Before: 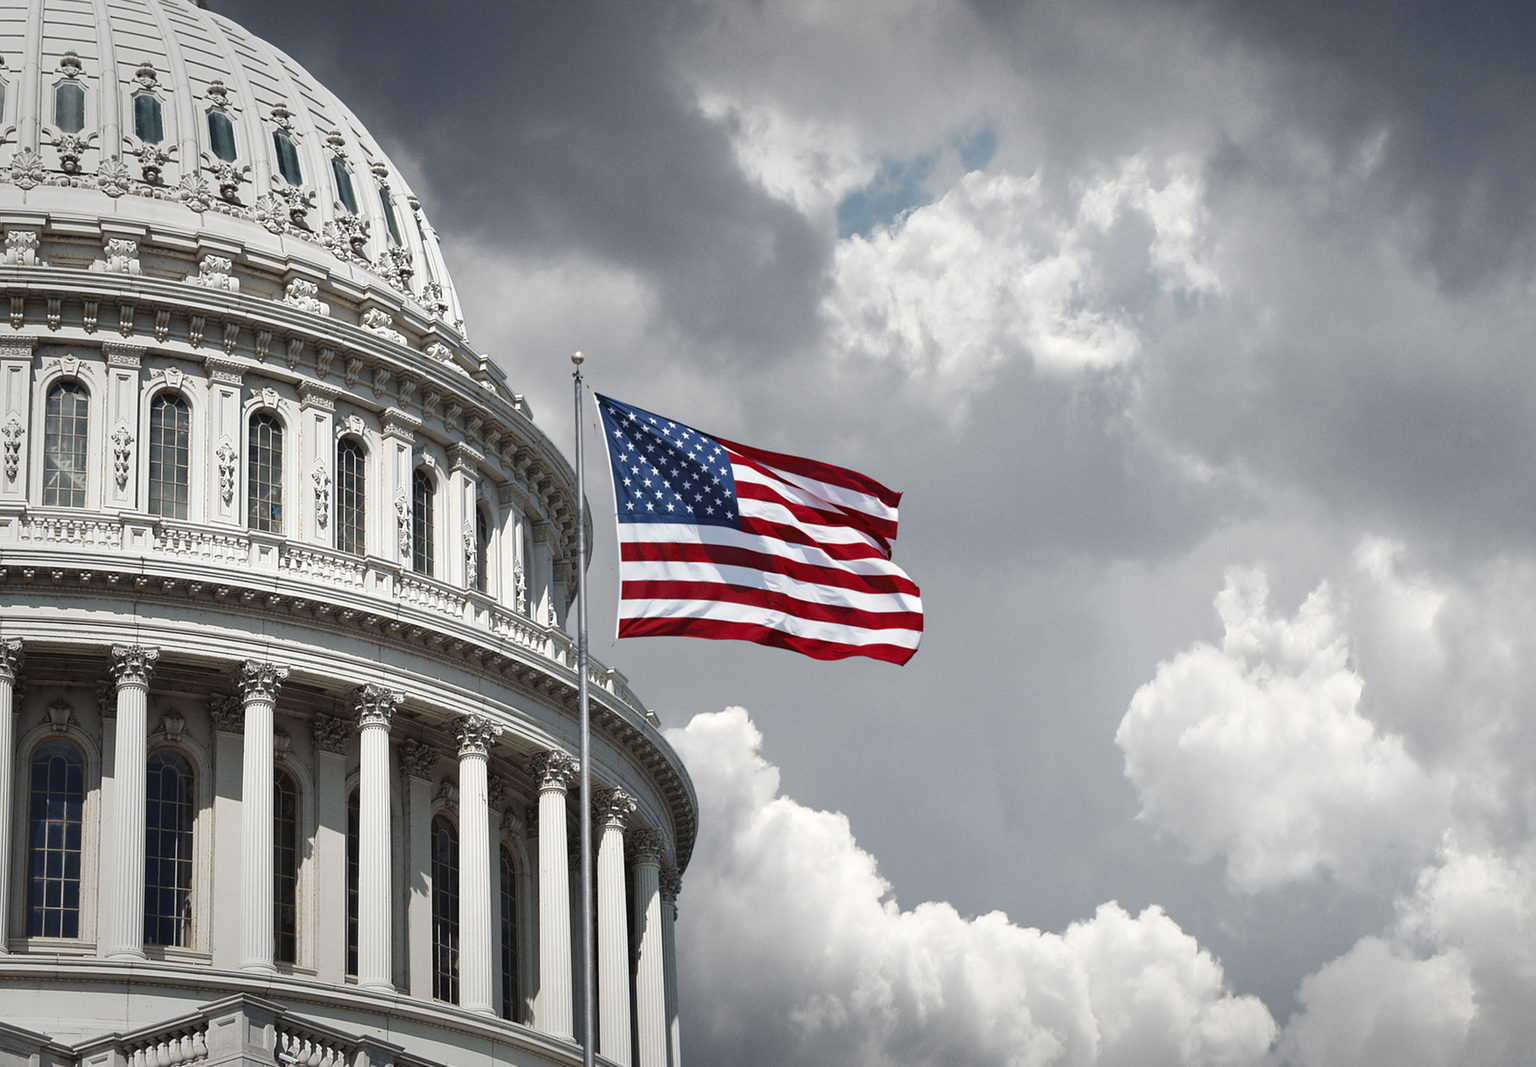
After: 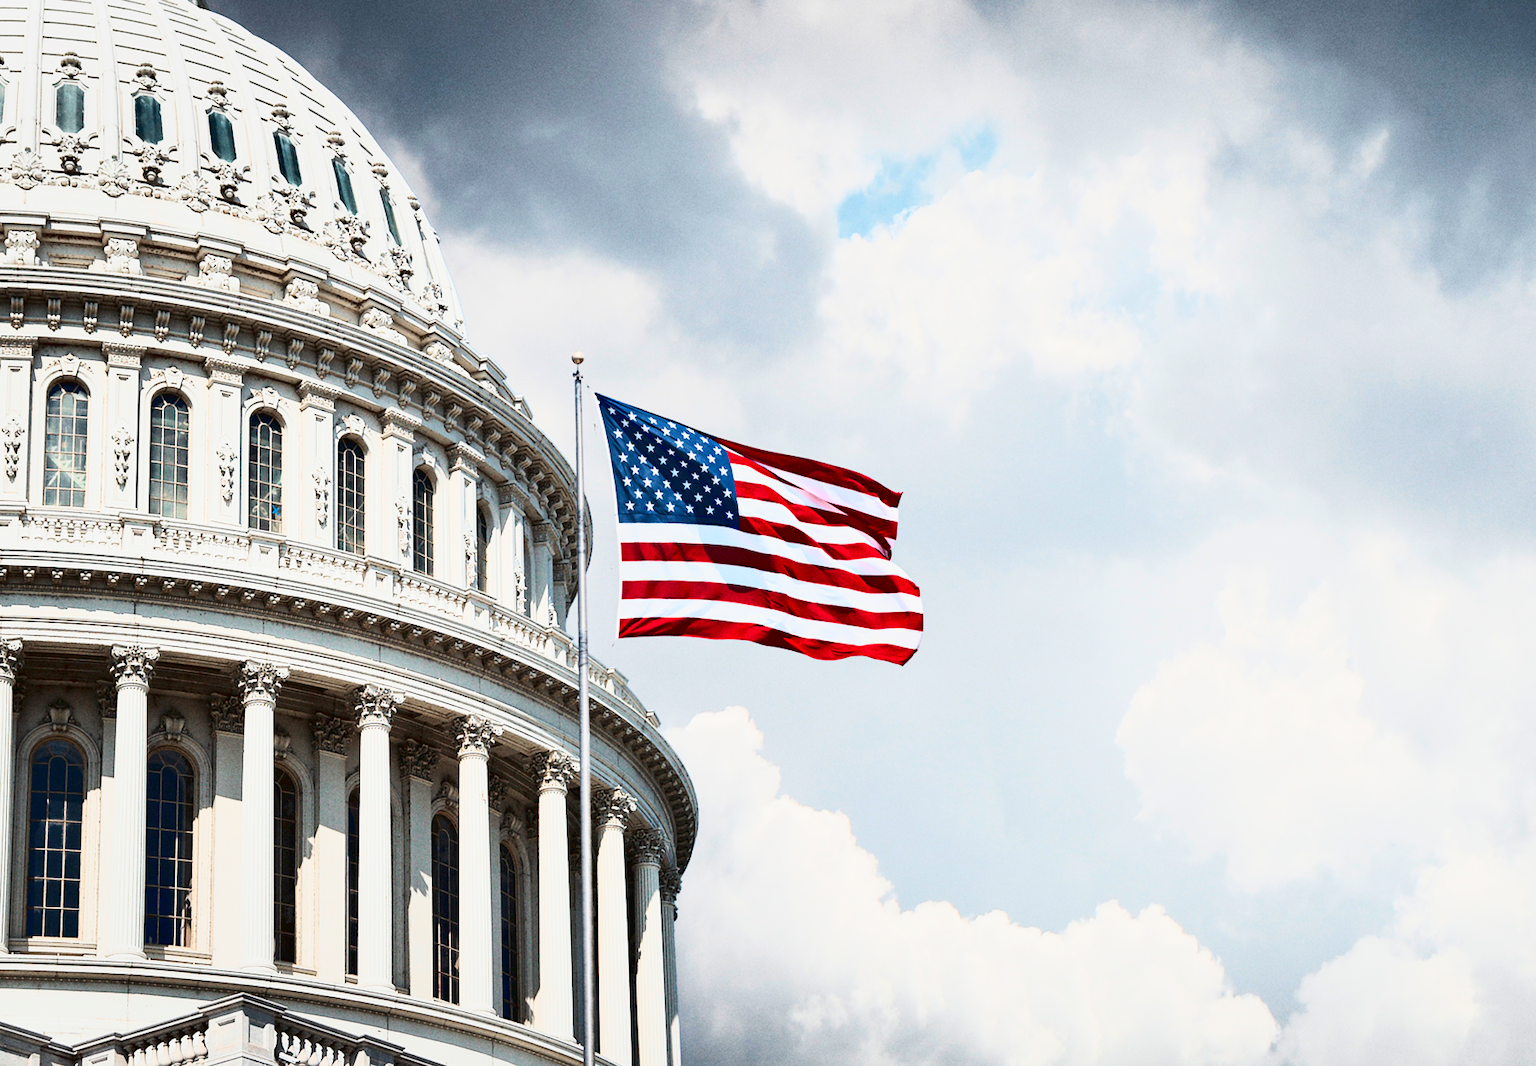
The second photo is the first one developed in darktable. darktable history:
contrast equalizer: octaves 7, y [[0.6 ×6], [0.55 ×6], [0 ×6], [0 ×6], [0 ×6]], mix 0.29
tone curve: curves: ch0 [(0, 0.026) (0.146, 0.158) (0.272, 0.34) (0.434, 0.625) (0.676, 0.871) (0.994, 0.955)], color space Lab, linked channels, preserve colors none
shadows and highlights: shadows 0, highlights 40
